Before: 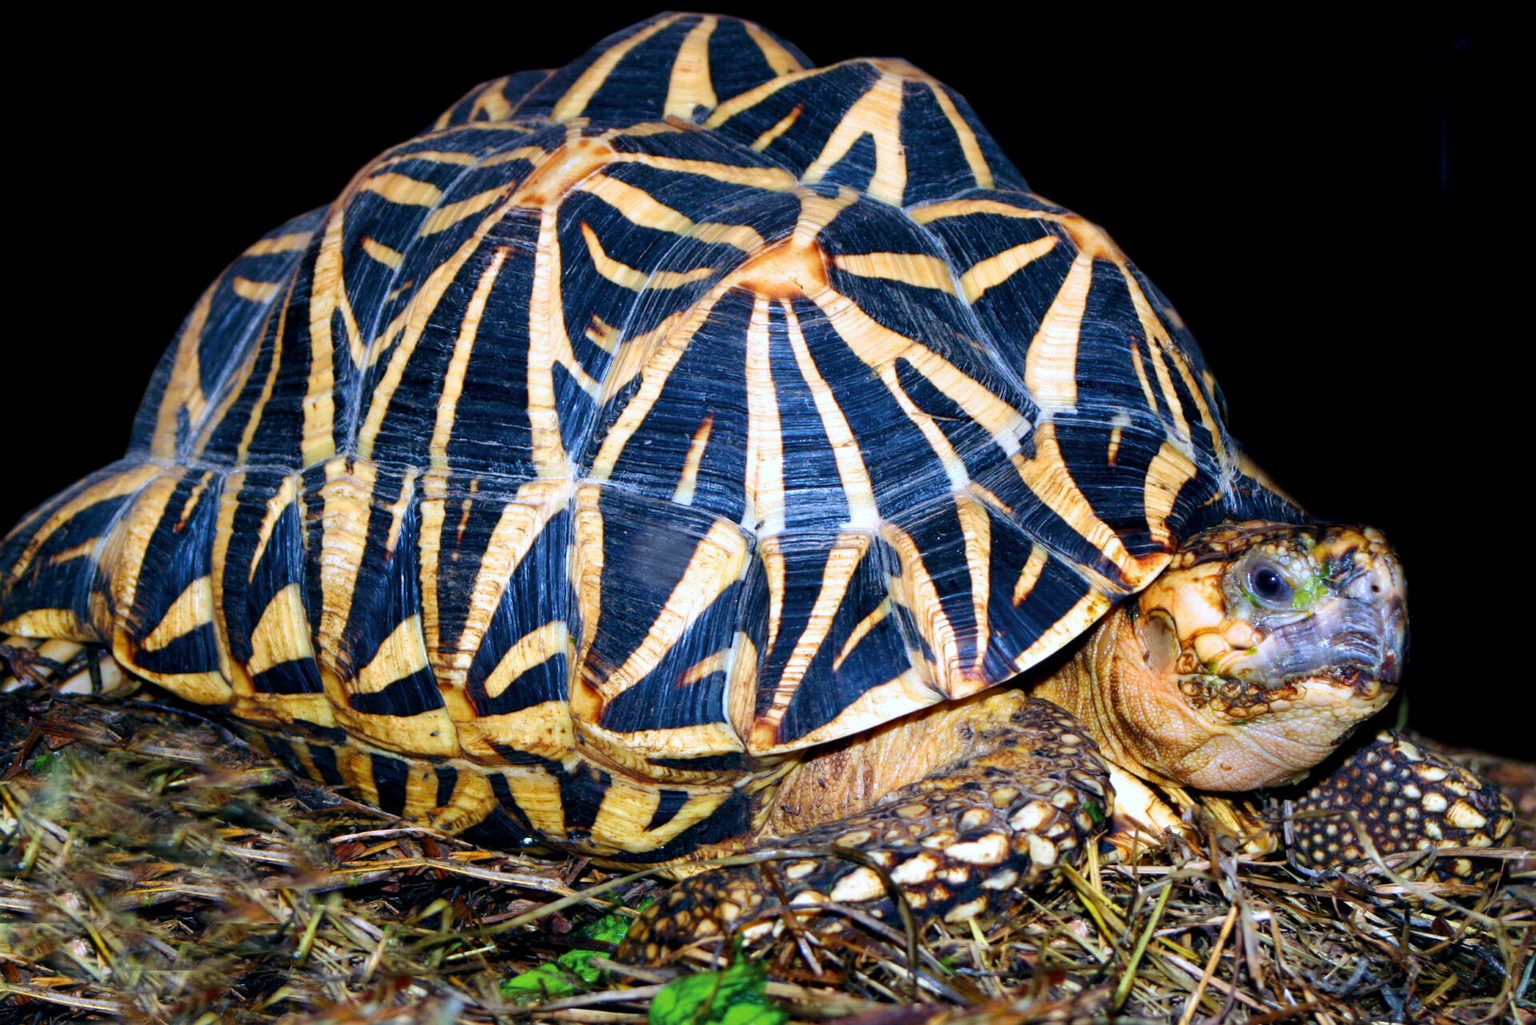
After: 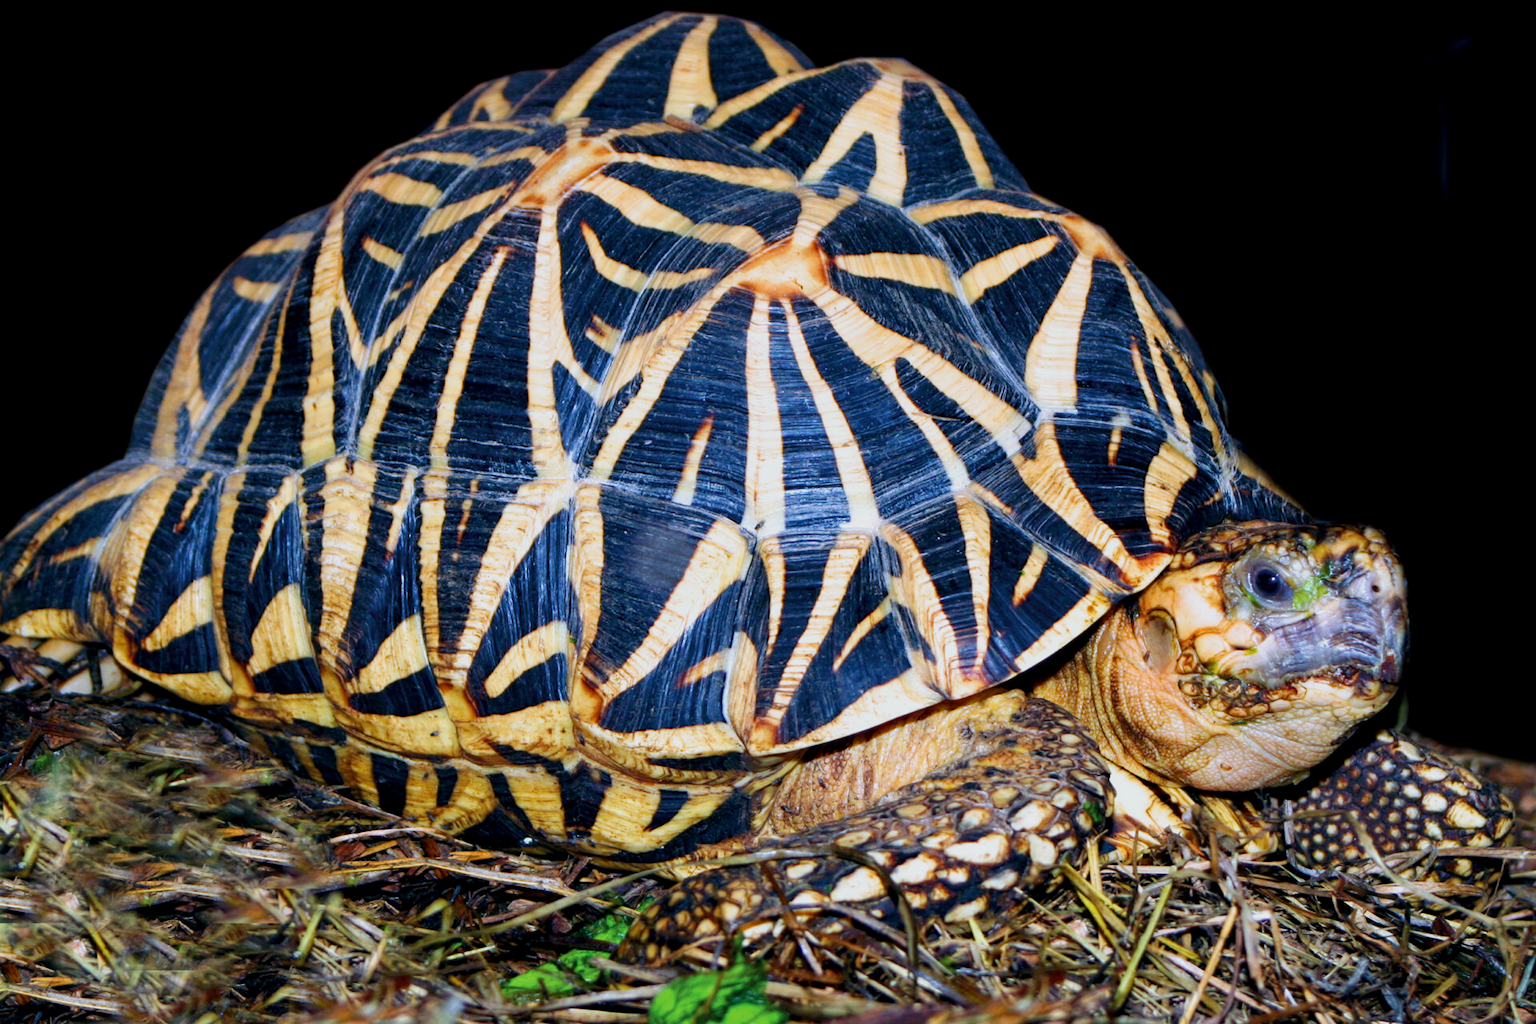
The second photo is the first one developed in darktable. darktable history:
local contrast: highlights 100%, shadows 100%, detail 120%, midtone range 0.2
sigmoid: contrast 1.22, skew 0.65
